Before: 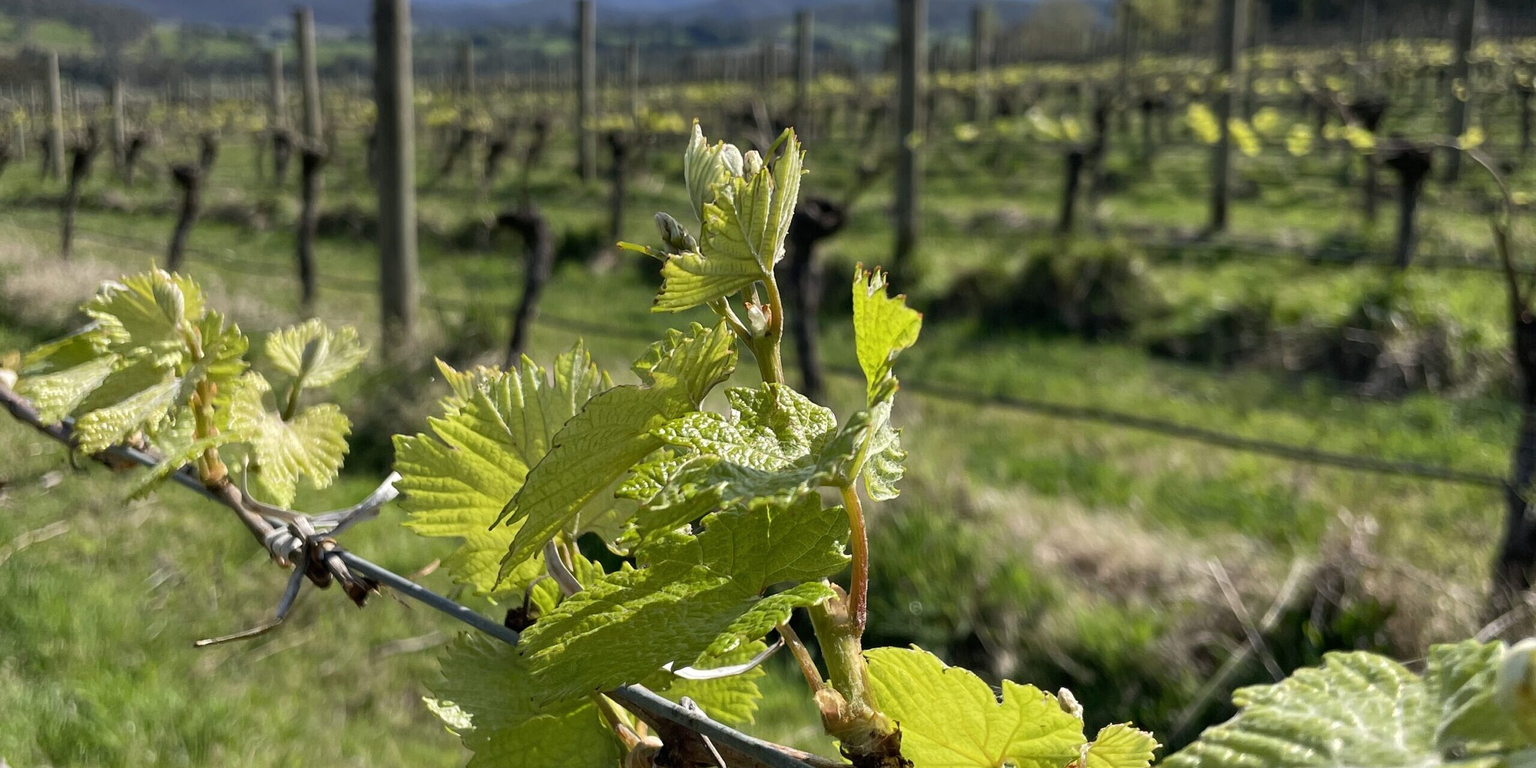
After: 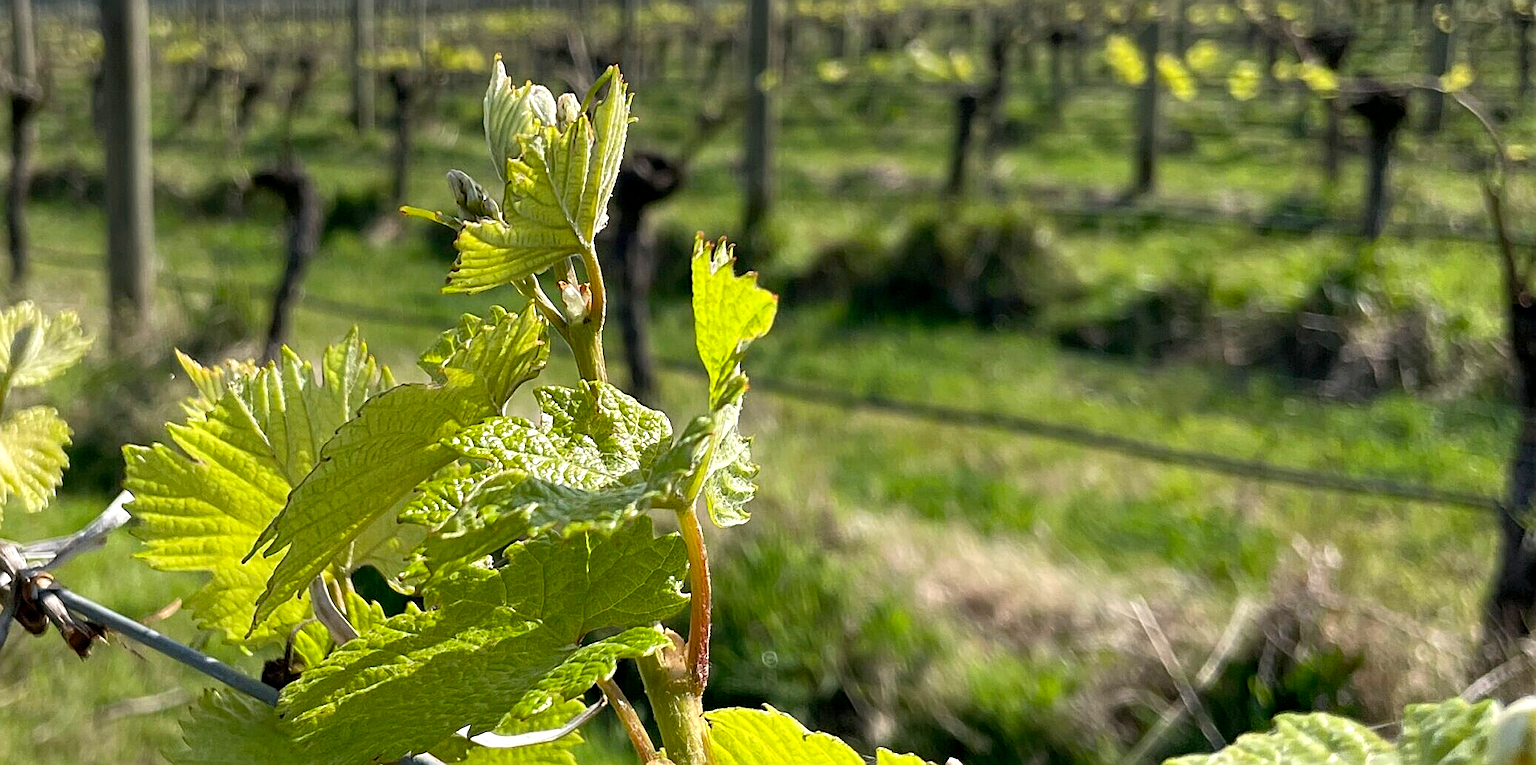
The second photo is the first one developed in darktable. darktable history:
exposure: black level correction 0.003, exposure 0.391 EV, compensate highlight preservation false
contrast equalizer: y [[0.5, 0.5, 0.472, 0.5, 0.5, 0.5], [0.5 ×6], [0.5 ×6], [0 ×6], [0 ×6]]
crop: left 19.127%, top 9.777%, right 0%, bottom 9.675%
sharpen: on, module defaults
